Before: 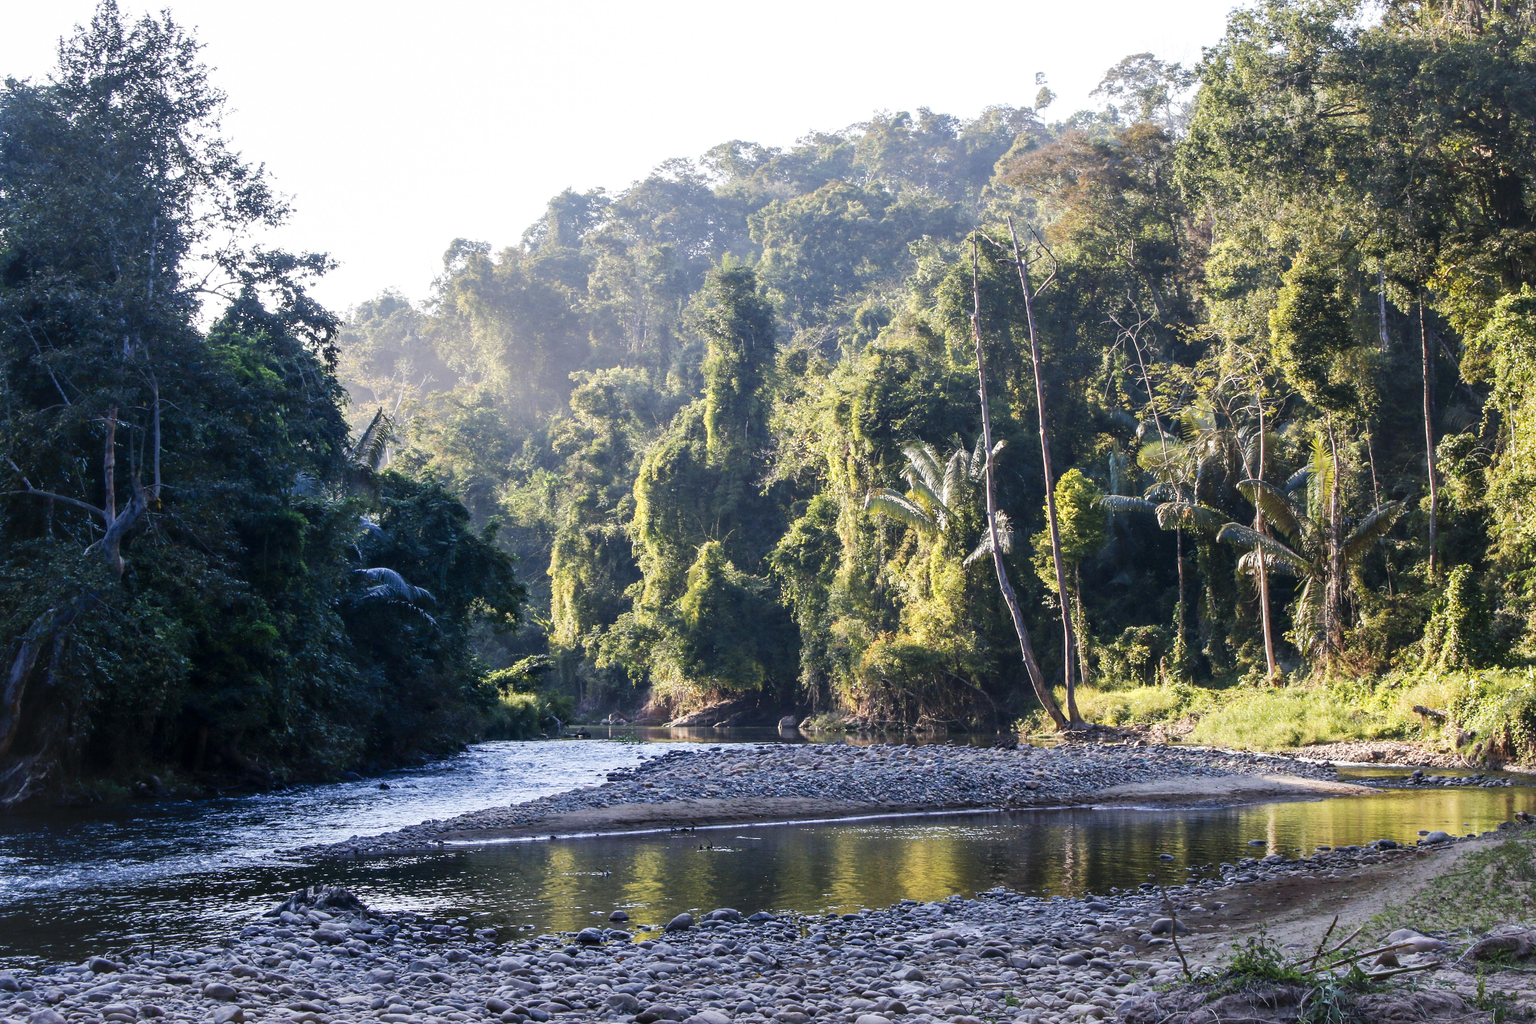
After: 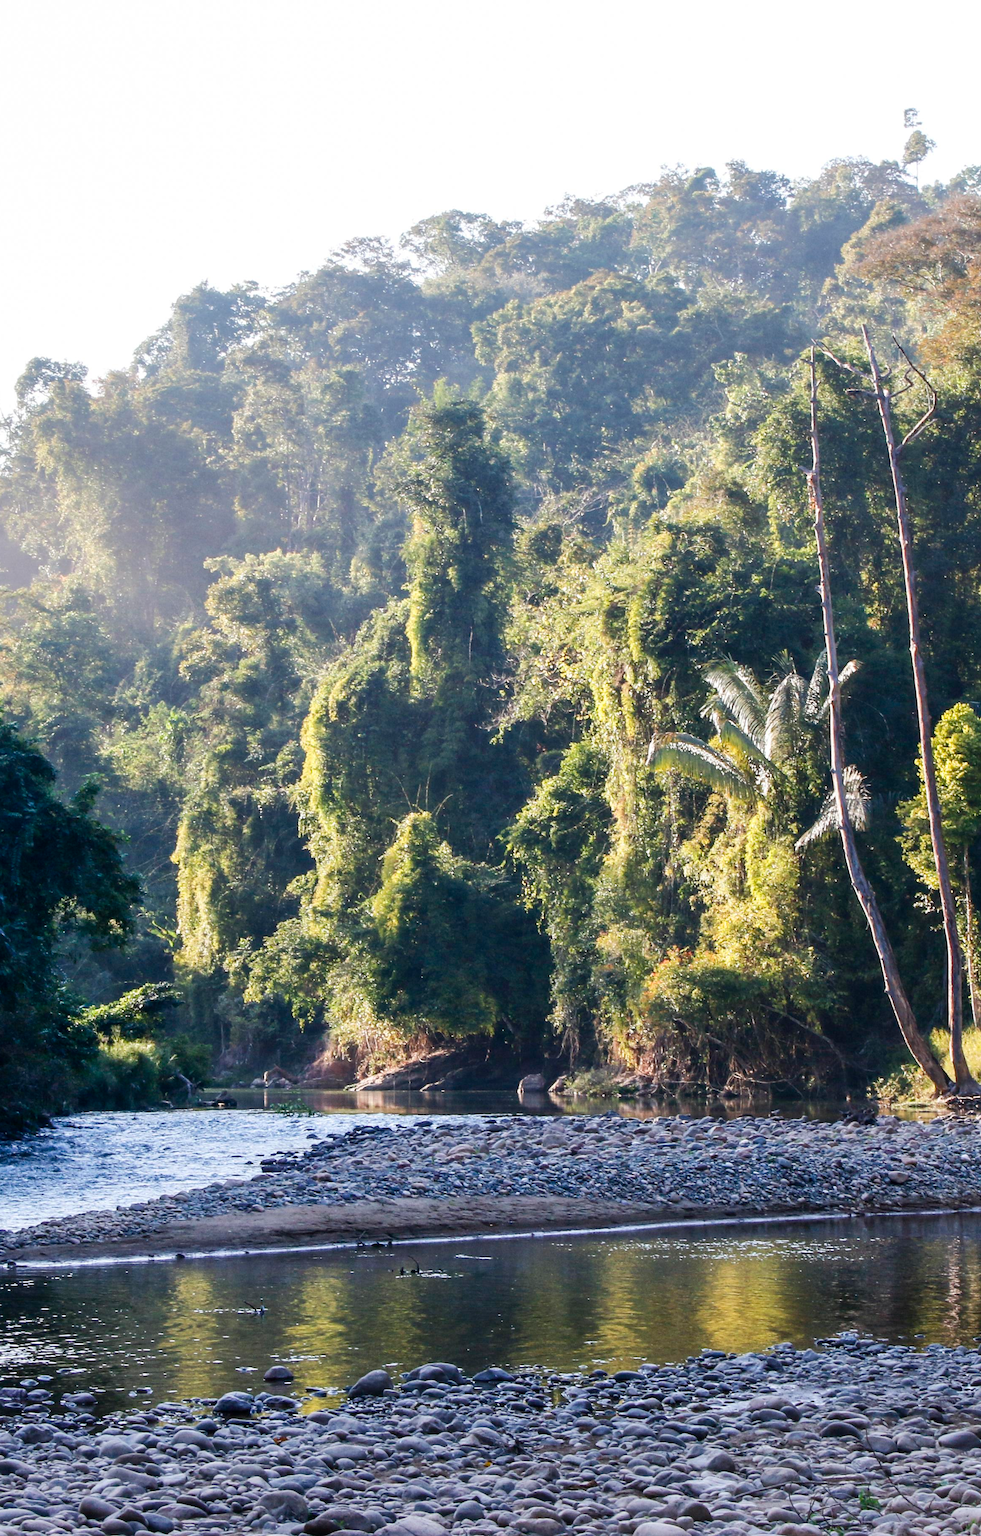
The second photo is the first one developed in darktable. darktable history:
crop: left 28.216%, right 29.204%
